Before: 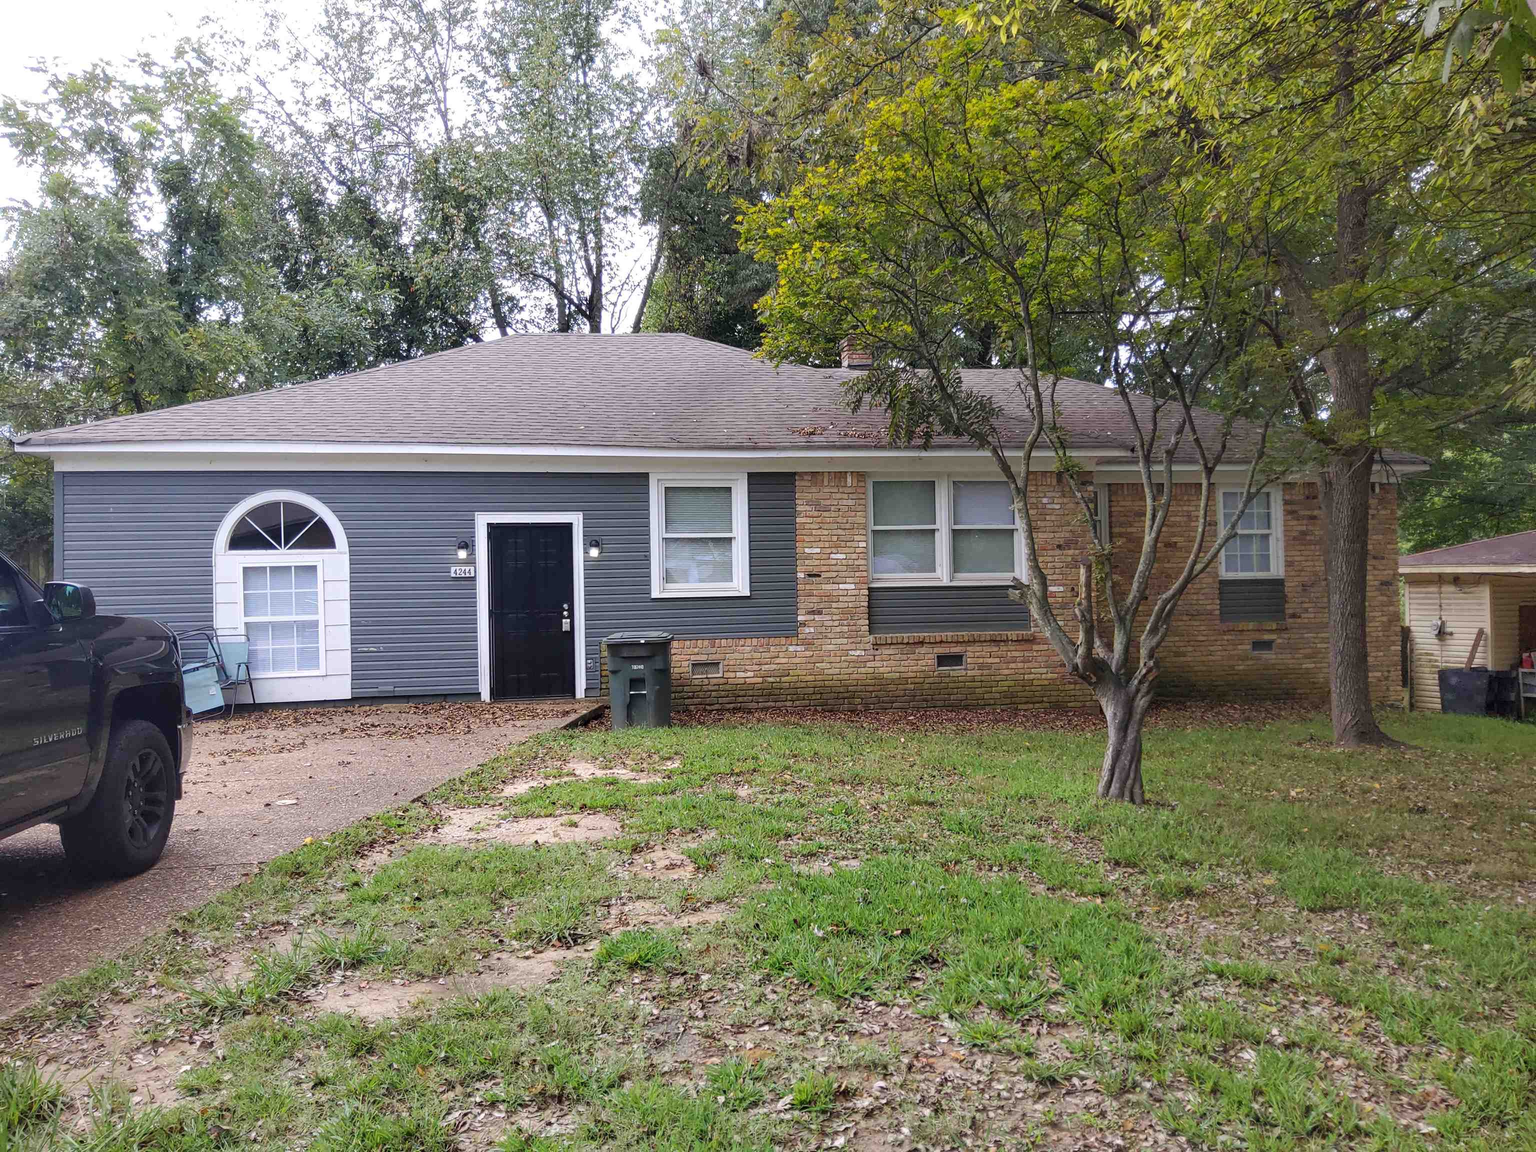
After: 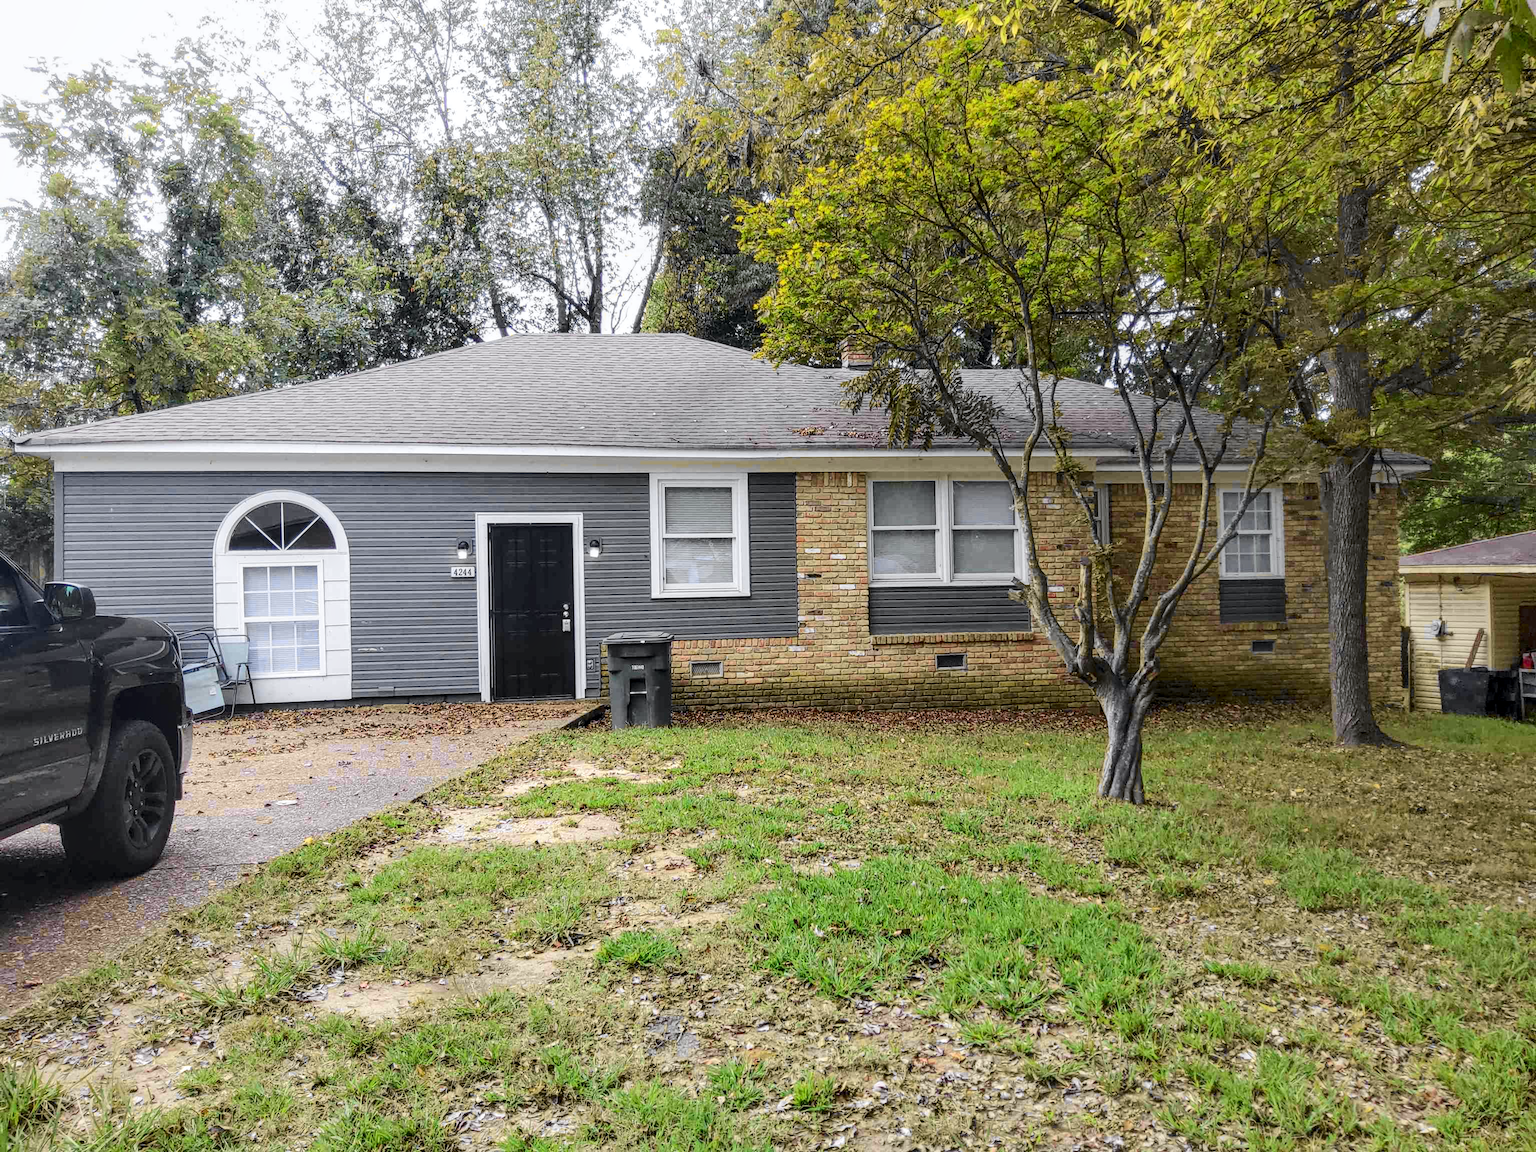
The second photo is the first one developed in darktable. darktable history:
local contrast: on, module defaults
tone curve: curves: ch0 [(0, 0) (0.071, 0.047) (0.266, 0.26) (0.483, 0.554) (0.753, 0.811) (1, 0.983)]; ch1 [(0, 0) (0.346, 0.307) (0.408, 0.387) (0.463, 0.465) (0.482, 0.493) (0.502, 0.5) (0.517, 0.502) (0.55, 0.548) (0.597, 0.61) (0.651, 0.698) (1, 1)]; ch2 [(0, 0) (0.346, 0.34) (0.434, 0.46) (0.485, 0.494) (0.5, 0.494) (0.517, 0.506) (0.526, 0.545) (0.583, 0.61) (0.625, 0.659) (1, 1)], color space Lab, independent channels, preserve colors none
